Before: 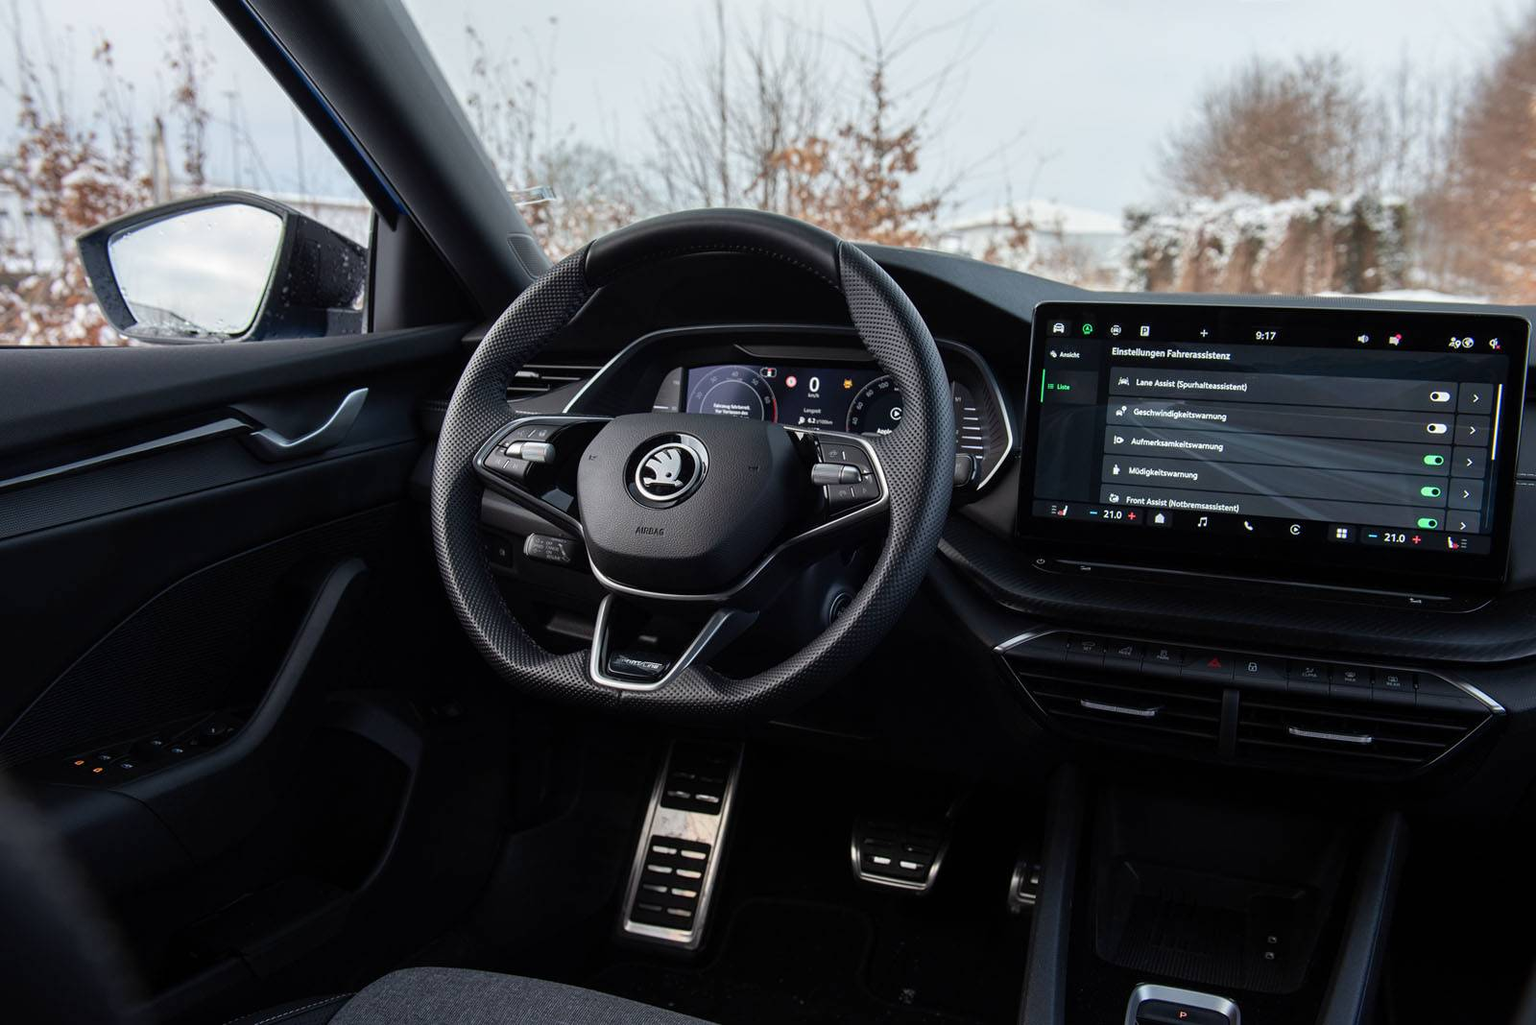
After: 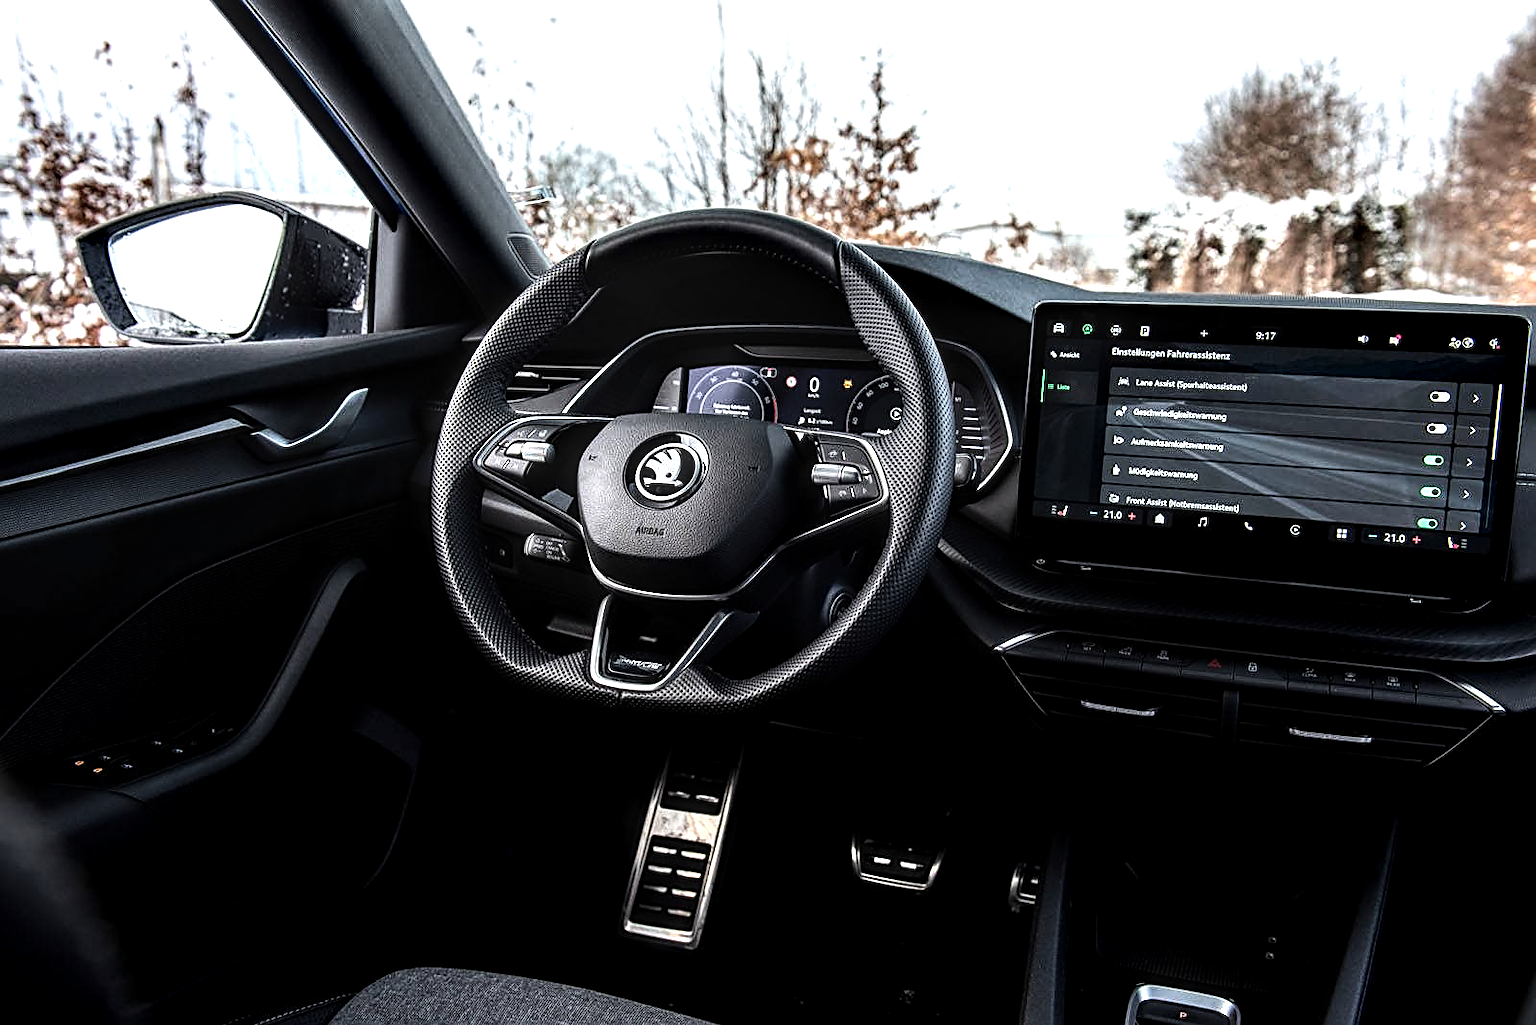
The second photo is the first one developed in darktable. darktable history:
sharpen: on, module defaults
tone equalizer: -8 EV -1.08 EV, -7 EV -1.01 EV, -6 EV -0.867 EV, -5 EV -0.578 EV, -3 EV 0.578 EV, -2 EV 0.867 EV, -1 EV 1.01 EV, +0 EV 1.08 EV, edges refinement/feathering 500, mask exposure compensation -1.57 EV, preserve details no
color balance: mode lift, gamma, gain (sRGB)
local contrast: highlights 19%, detail 186%
